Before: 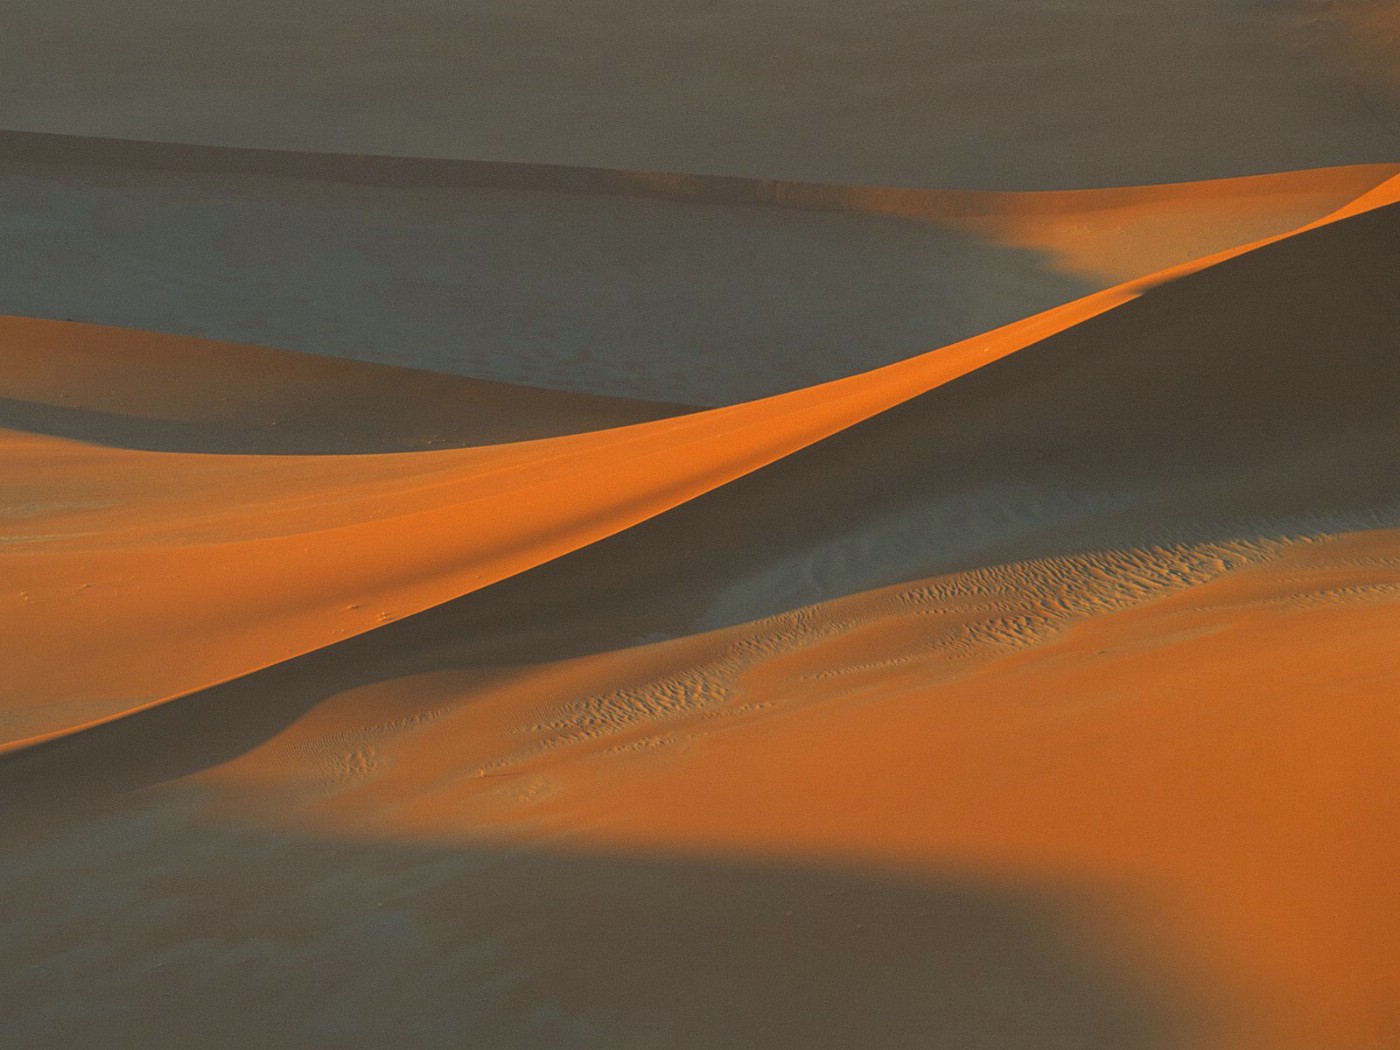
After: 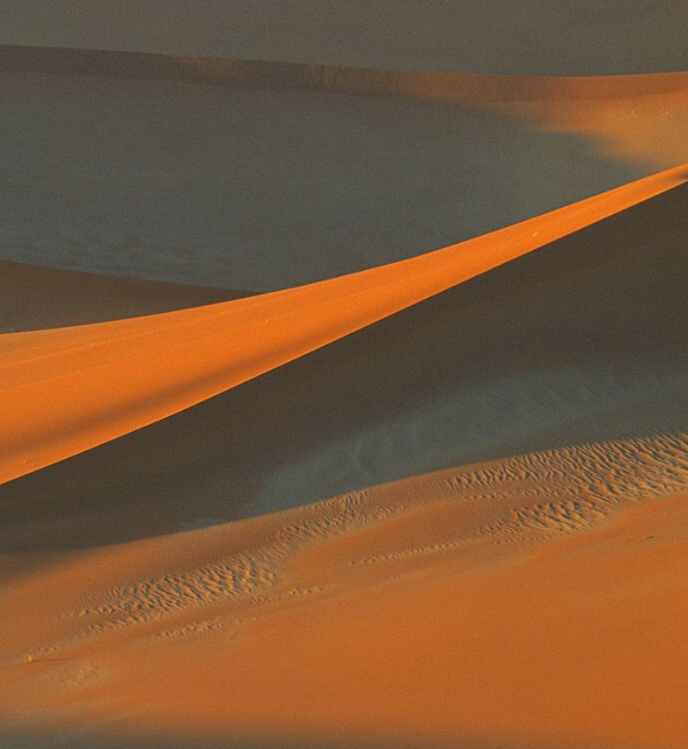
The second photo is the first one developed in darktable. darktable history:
crop: left 32.325%, top 10.982%, right 18.506%, bottom 17.592%
